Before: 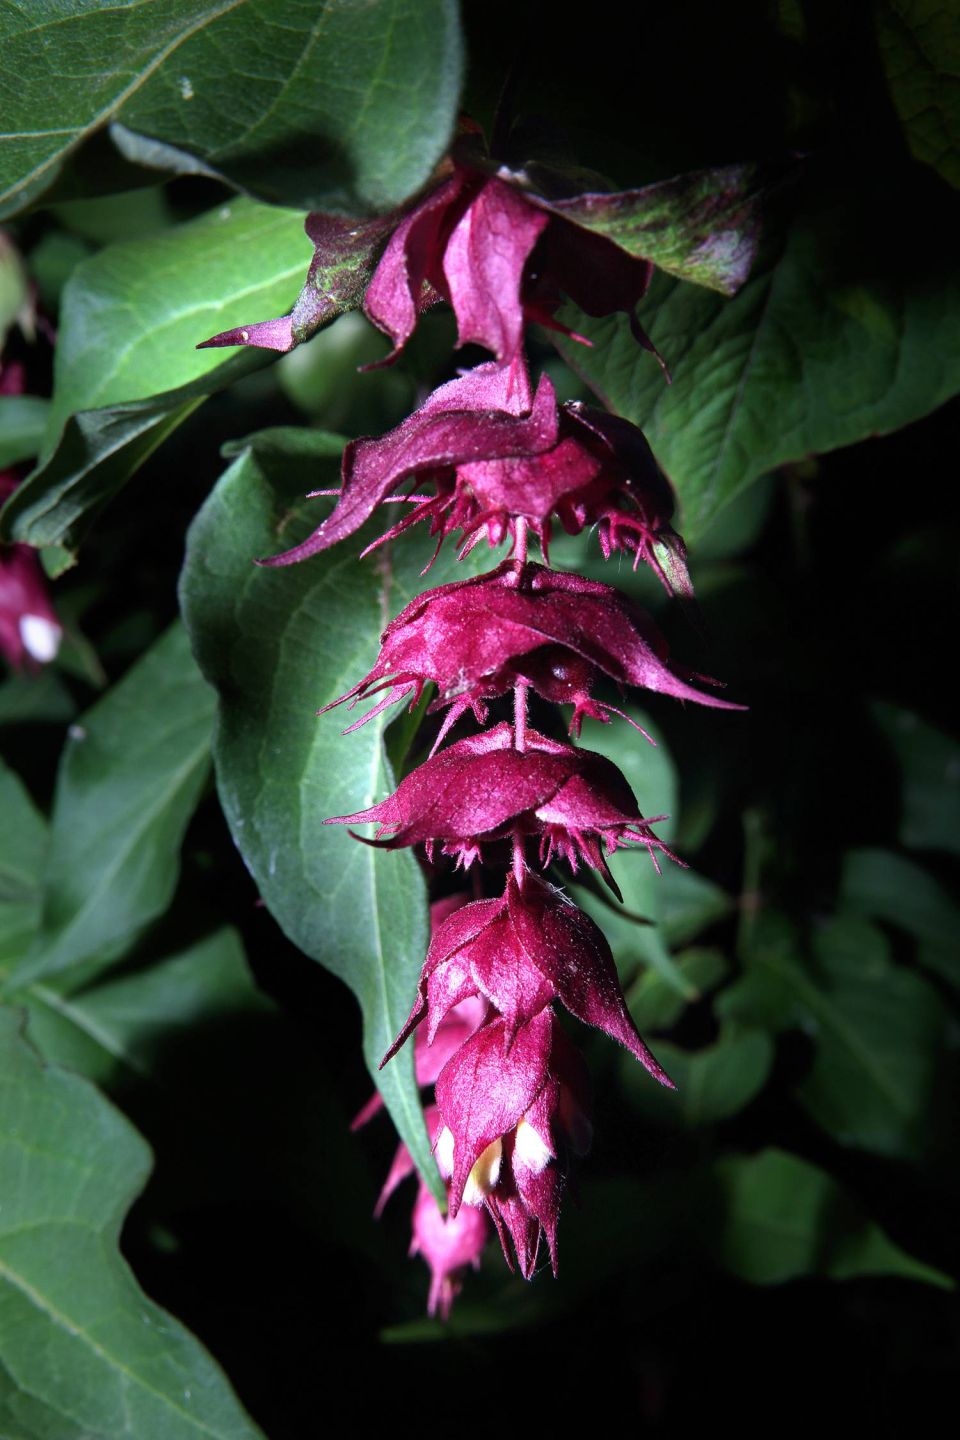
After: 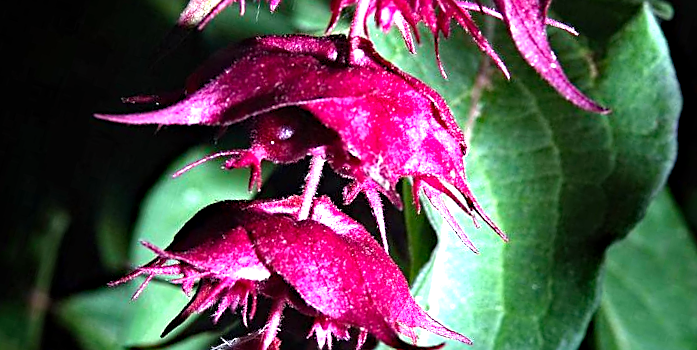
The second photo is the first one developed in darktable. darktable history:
crop and rotate: angle 16.12°, top 30.835%, bottom 35.653%
sharpen: on, module defaults
haze removal: strength 0.29, distance 0.25, compatibility mode true, adaptive false
levels: levels [0, 0.352, 0.703]
